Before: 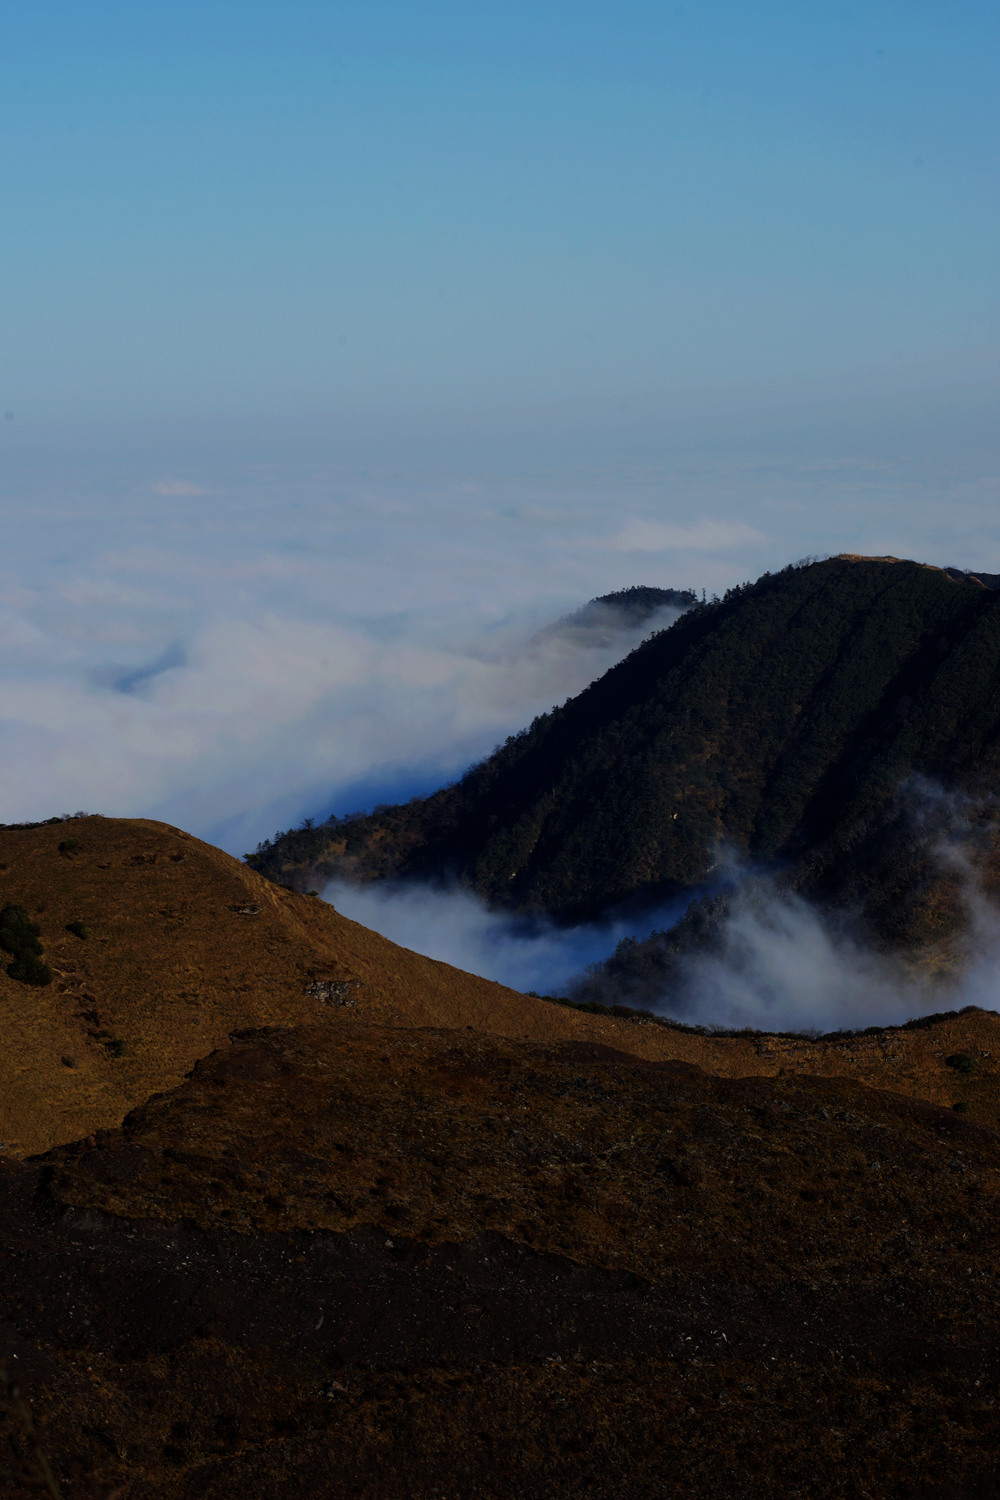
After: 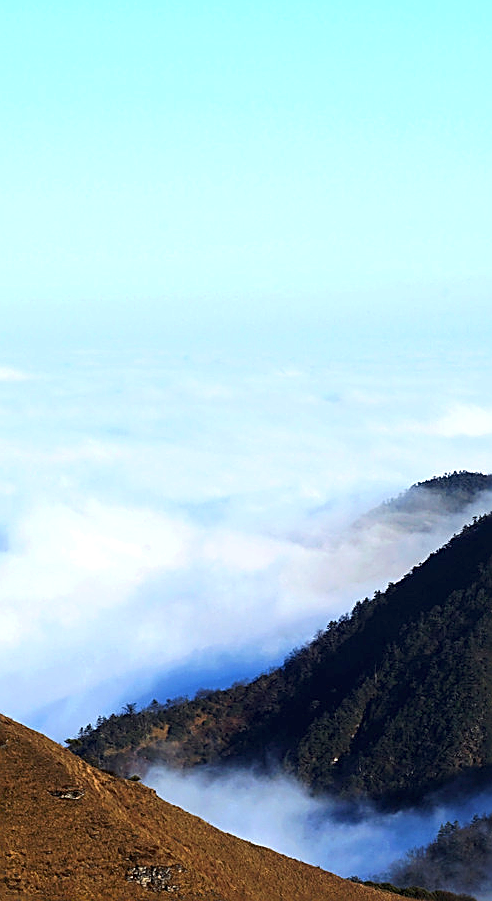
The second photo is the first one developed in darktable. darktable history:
exposure: black level correction 0, exposure 1.675 EV, compensate exposure bias true, compensate highlight preservation false
crop: left 17.835%, top 7.675%, right 32.881%, bottom 32.213%
sharpen: amount 0.901
